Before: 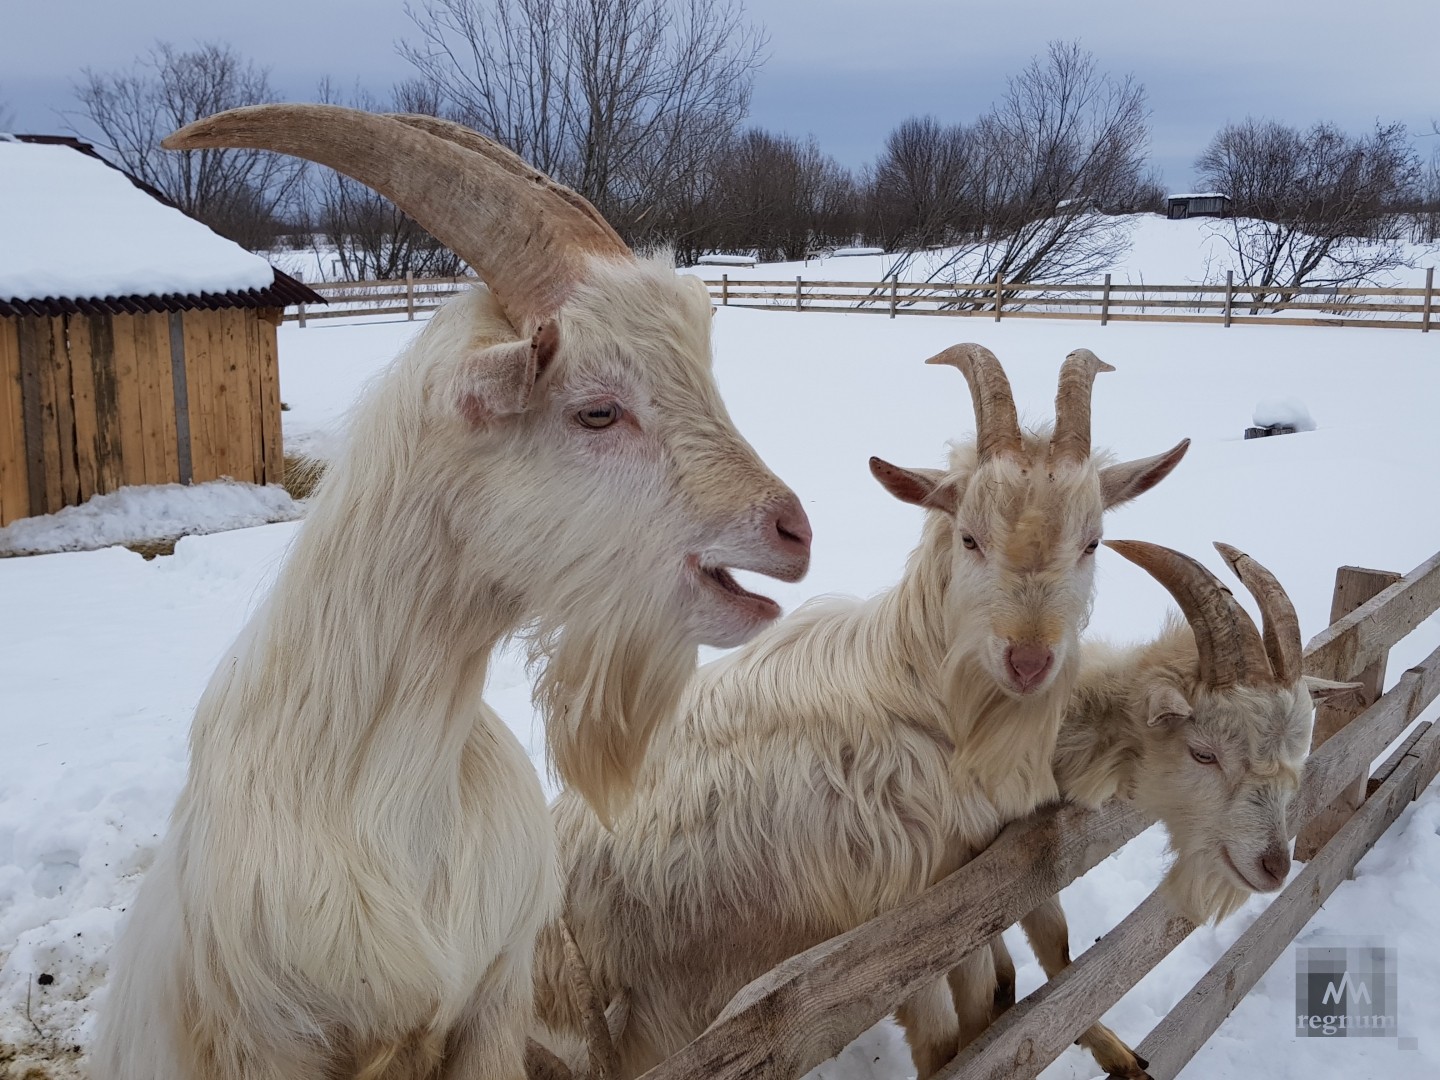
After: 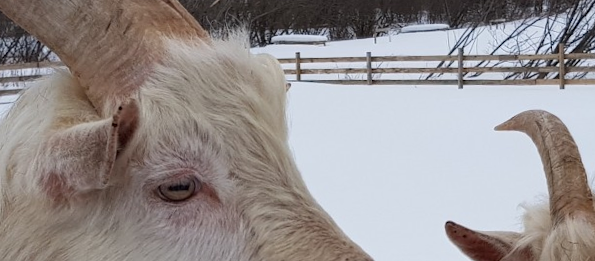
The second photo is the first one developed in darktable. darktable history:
crop: left 28.64%, top 16.832%, right 26.637%, bottom 58.055%
rotate and perspective: rotation -1.68°, lens shift (vertical) -0.146, crop left 0.049, crop right 0.912, crop top 0.032, crop bottom 0.96
